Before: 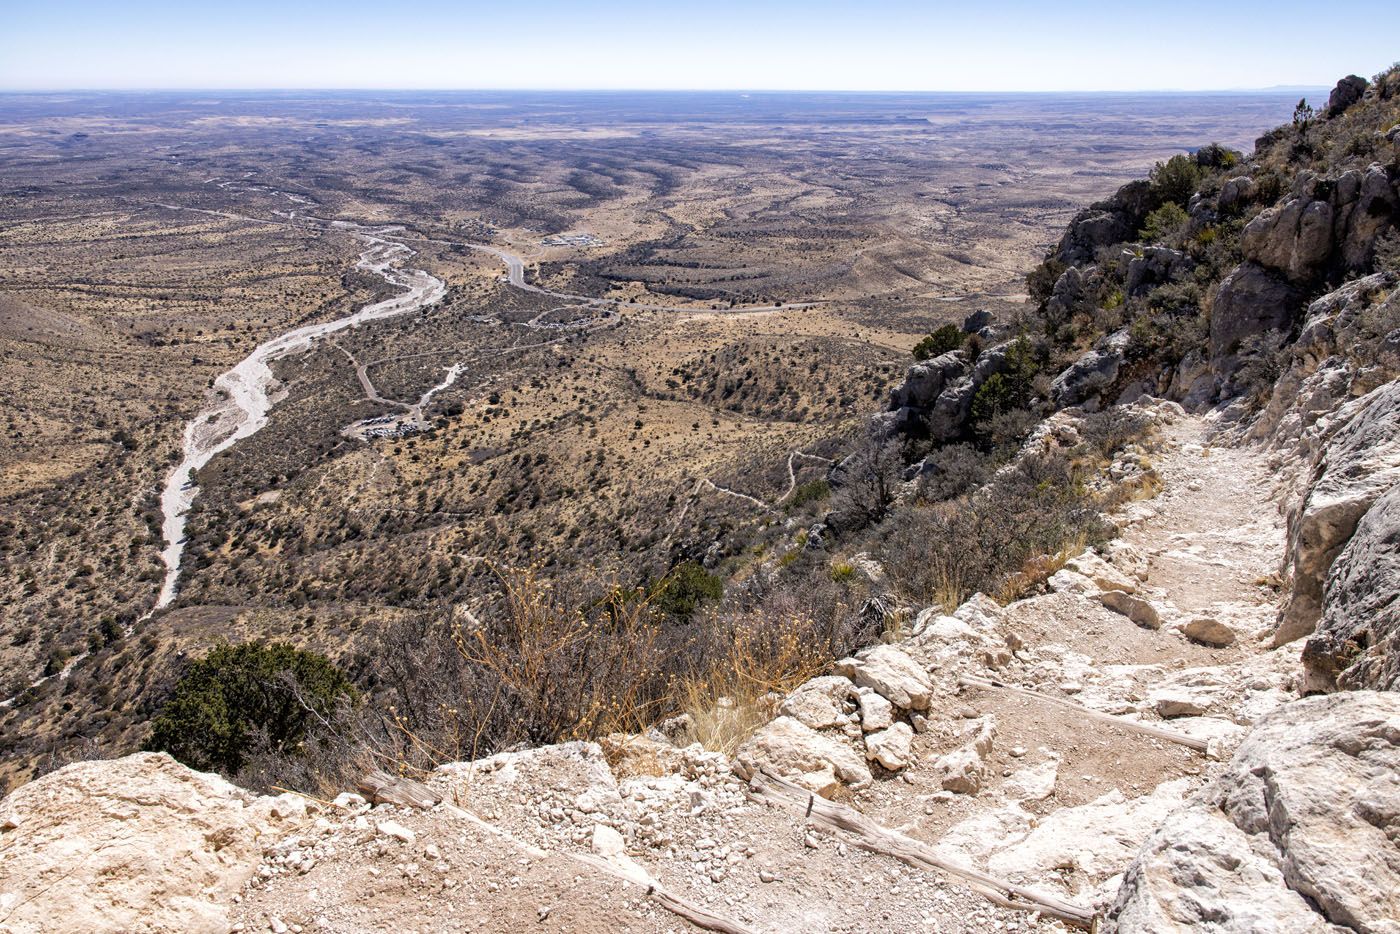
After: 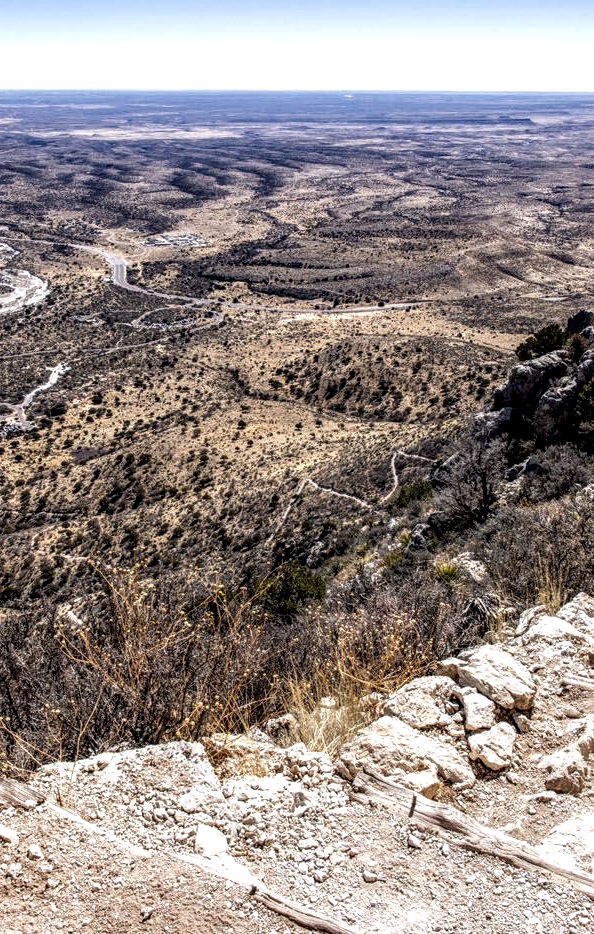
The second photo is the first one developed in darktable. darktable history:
crop: left 28.428%, right 29.133%
local contrast: highlights 16%, detail 186%
